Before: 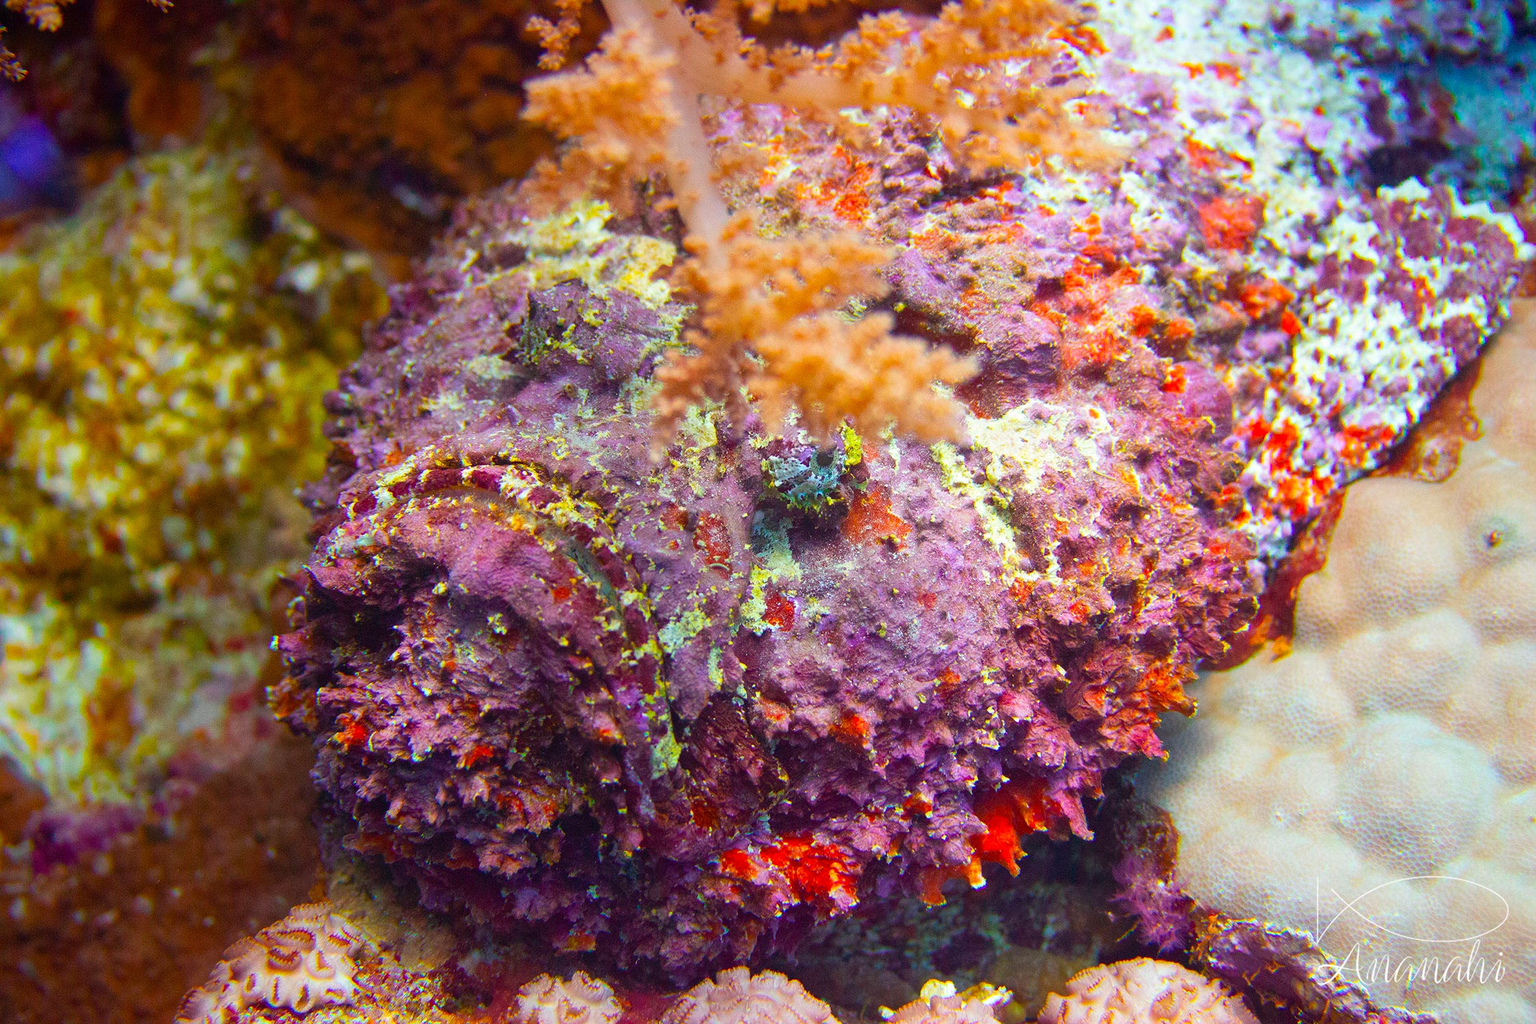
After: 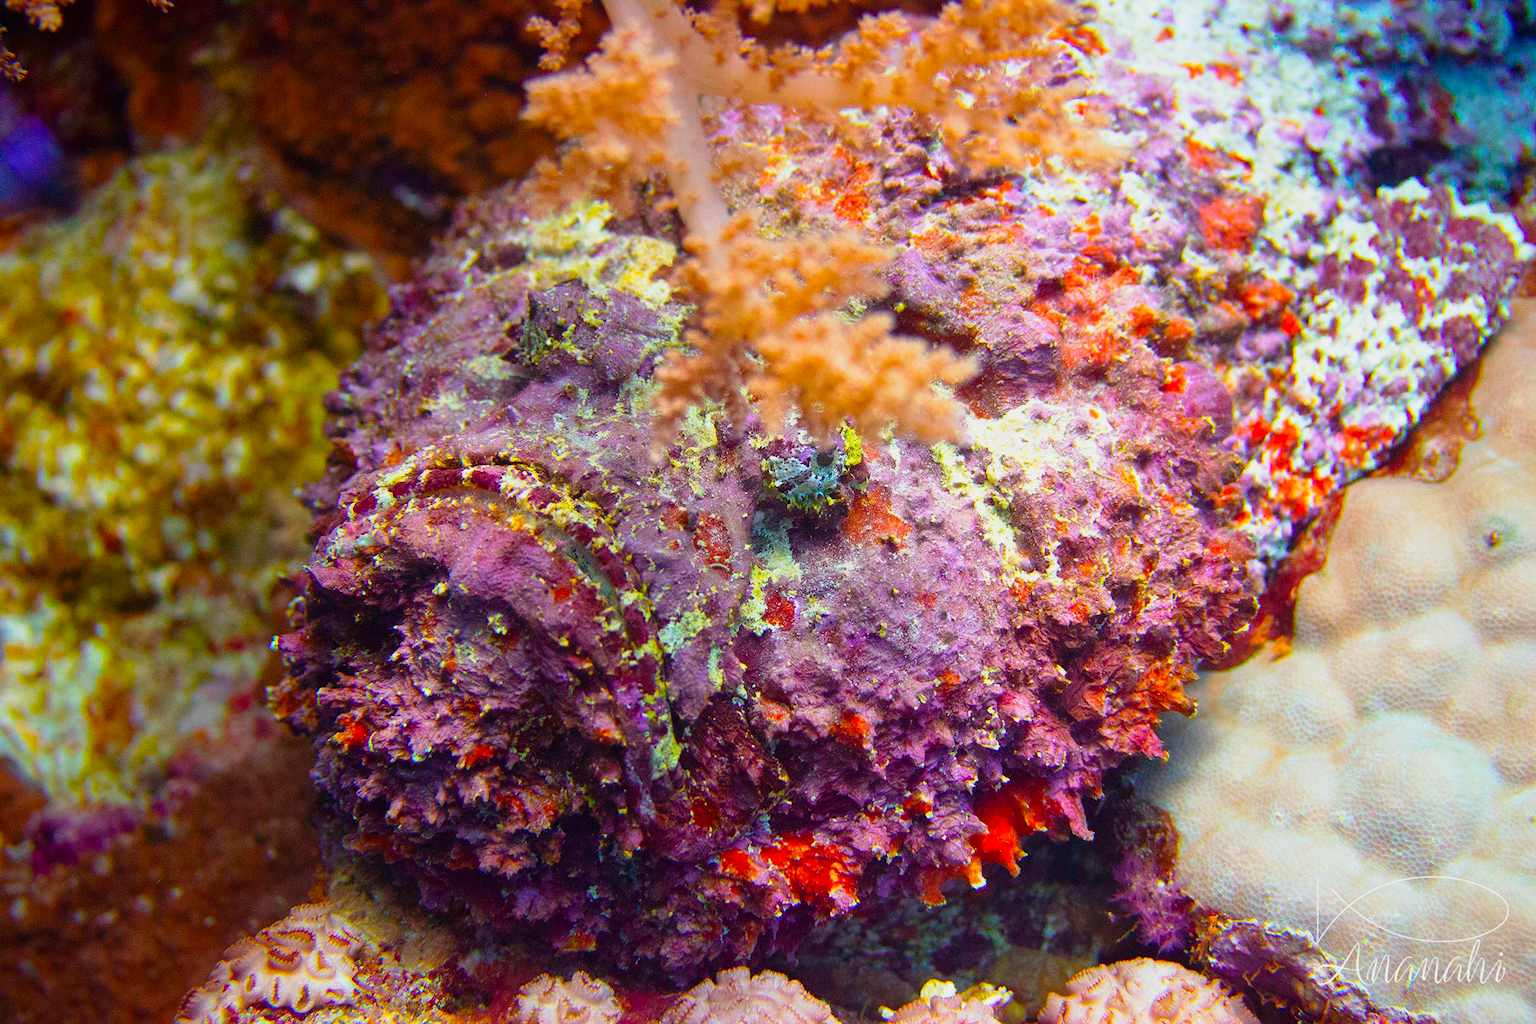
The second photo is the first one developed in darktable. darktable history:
tone curve: curves: ch0 [(0, 0) (0.058, 0.037) (0.214, 0.183) (0.304, 0.288) (0.561, 0.554) (0.687, 0.677) (0.768, 0.768) (0.858, 0.861) (0.987, 0.945)]; ch1 [(0, 0) (0.172, 0.123) (0.312, 0.296) (0.432, 0.448) (0.471, 0.469) (0.502, 0.5) (0.521, 0.505) (0.565, 0.569) (0.663, 0.663) (0.703, 0.721) (0.857, 0.917) (1, 1)]; ch2 [(0, 0) (0.411, 0.424) (0.485, 0.497) (0.502, 0.5) (0.517, 0.511) (0.556, 0.562) (0.626, 0.594) (0.709, 0.661) (1, 1)], preserve colors none
